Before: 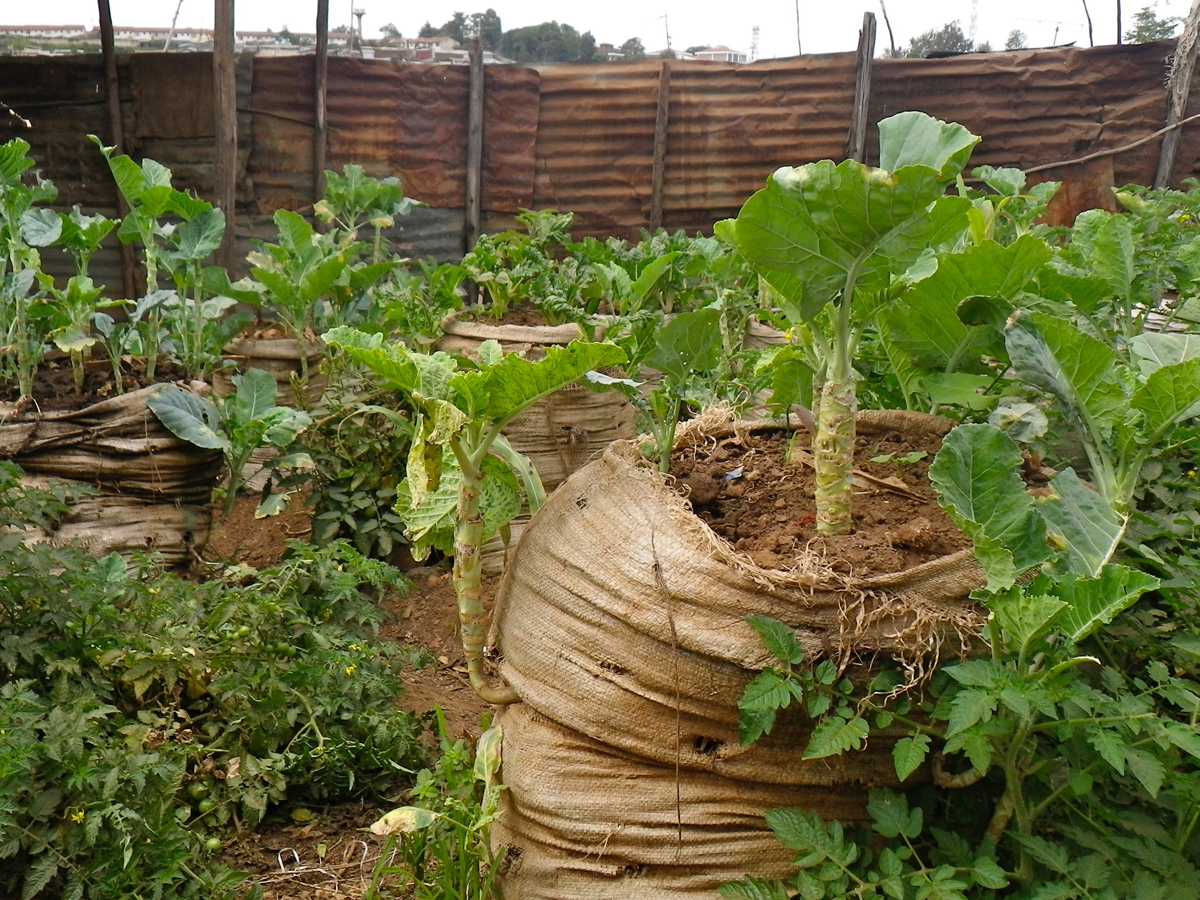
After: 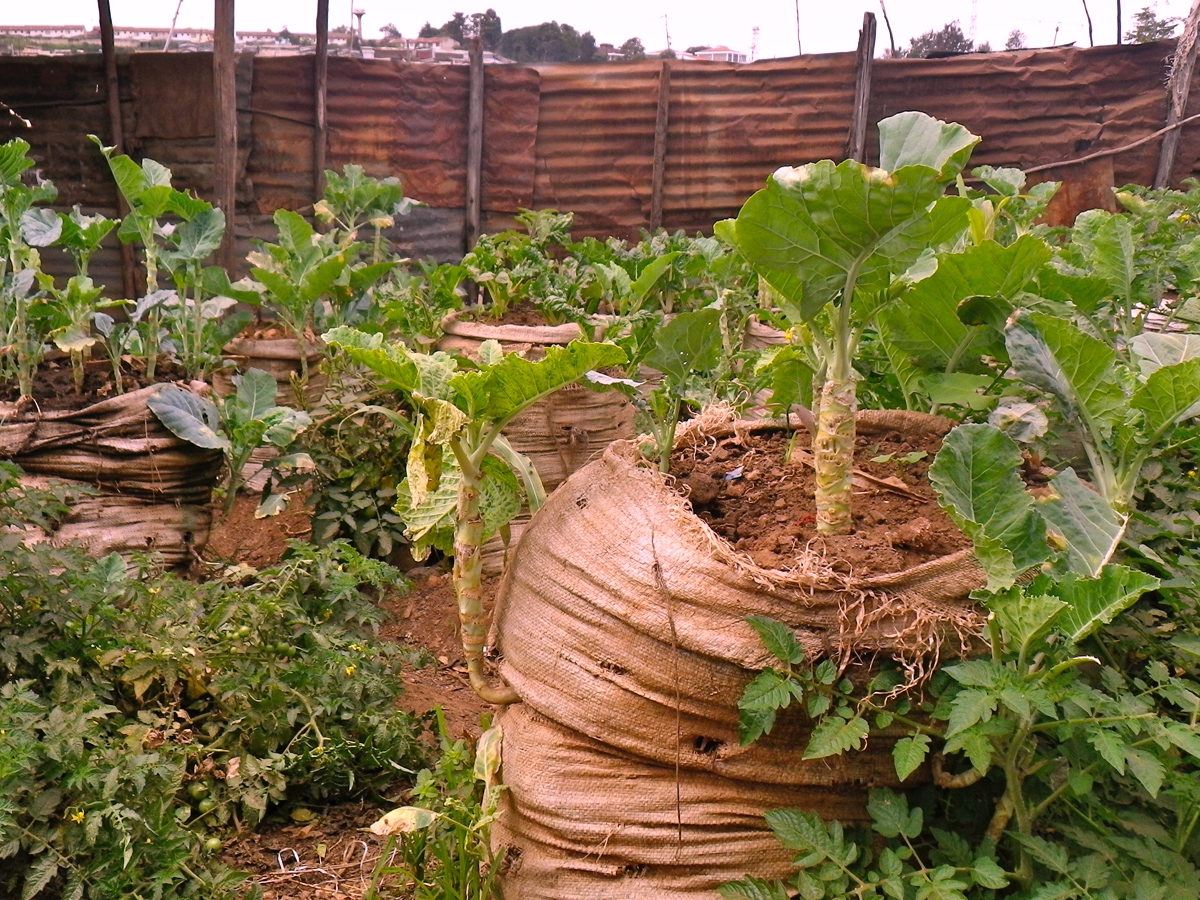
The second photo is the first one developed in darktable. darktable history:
shadows and highlights: soften with gaussian
white balance: red 1.188, blue 1.11
